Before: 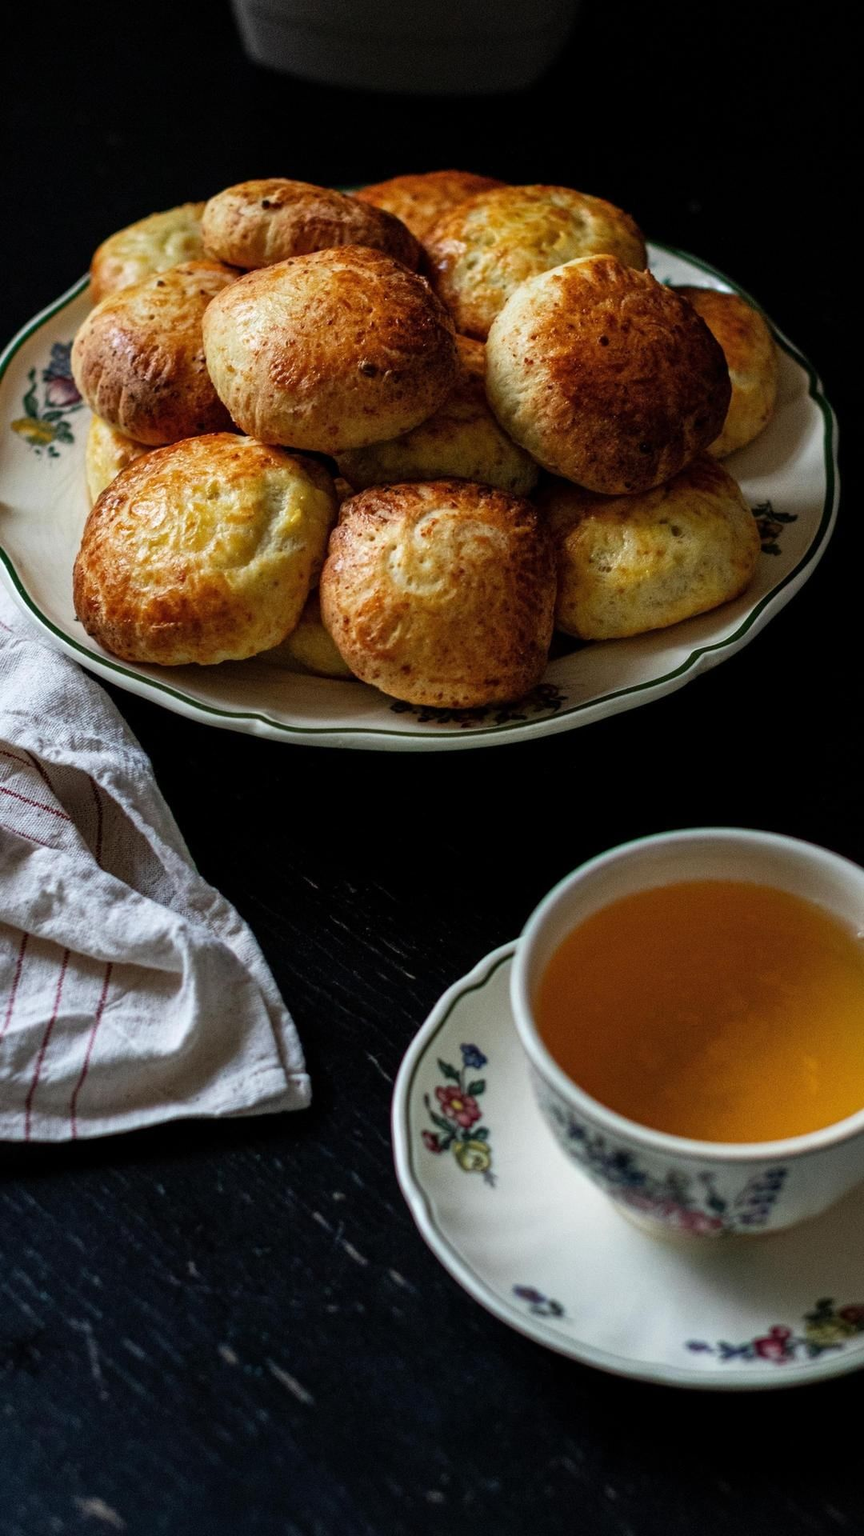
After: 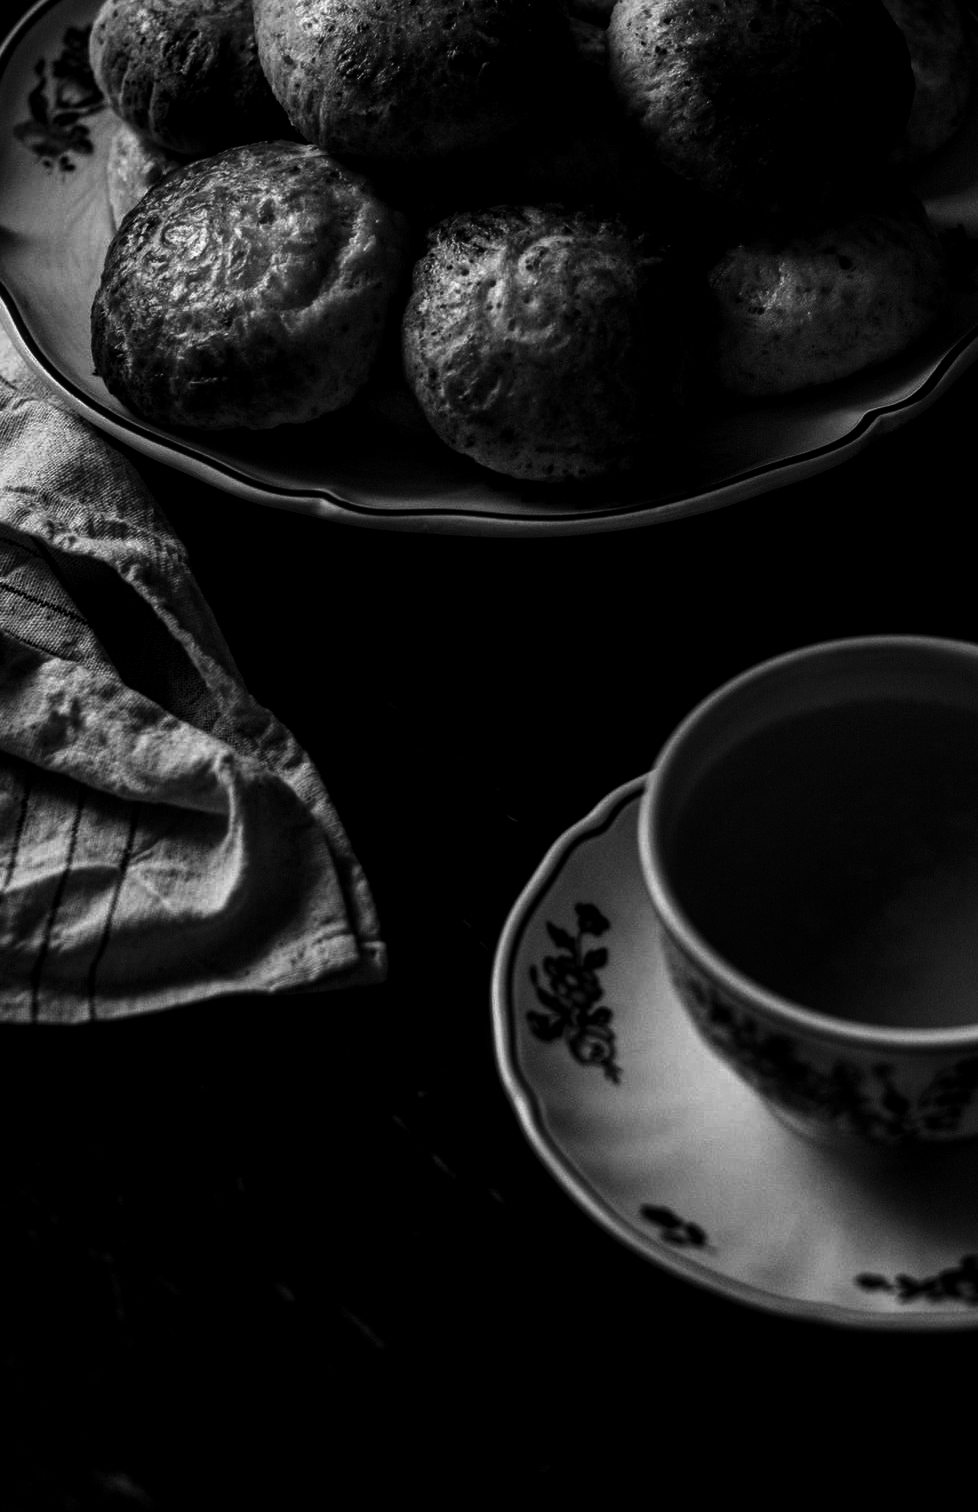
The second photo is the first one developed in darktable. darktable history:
local contrast: on, module defaults
contrast brightness saturation: contrast 0.02, brightness -1, saturation -1
crop: top 20.916%, right 9.437%, bottom 0.316%
